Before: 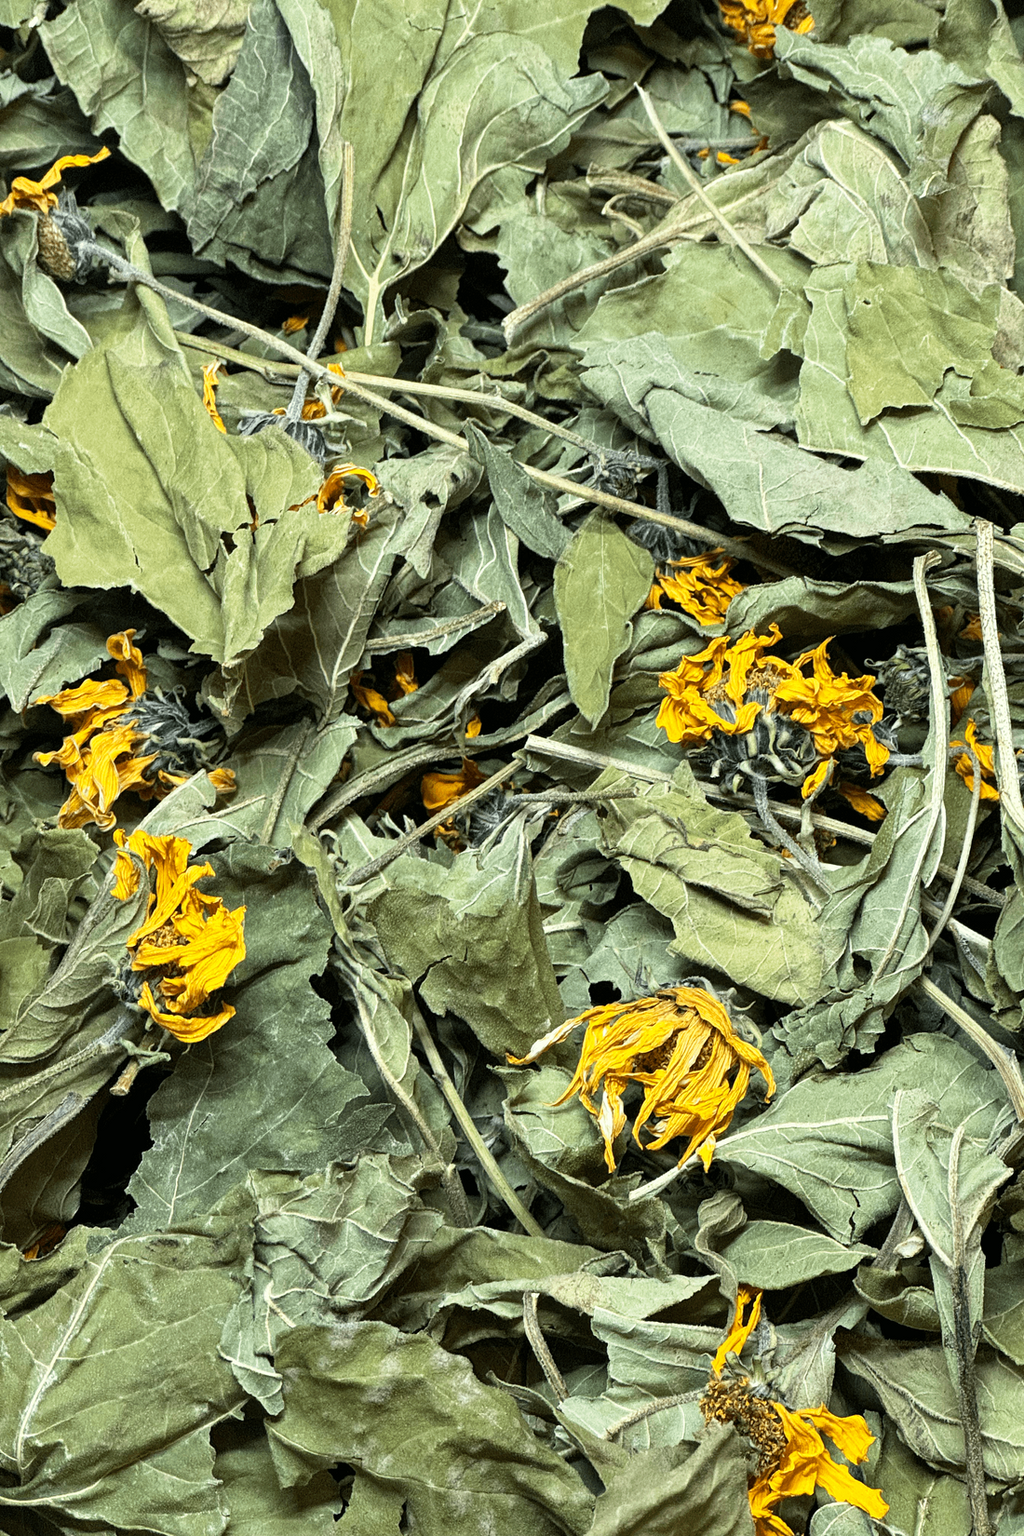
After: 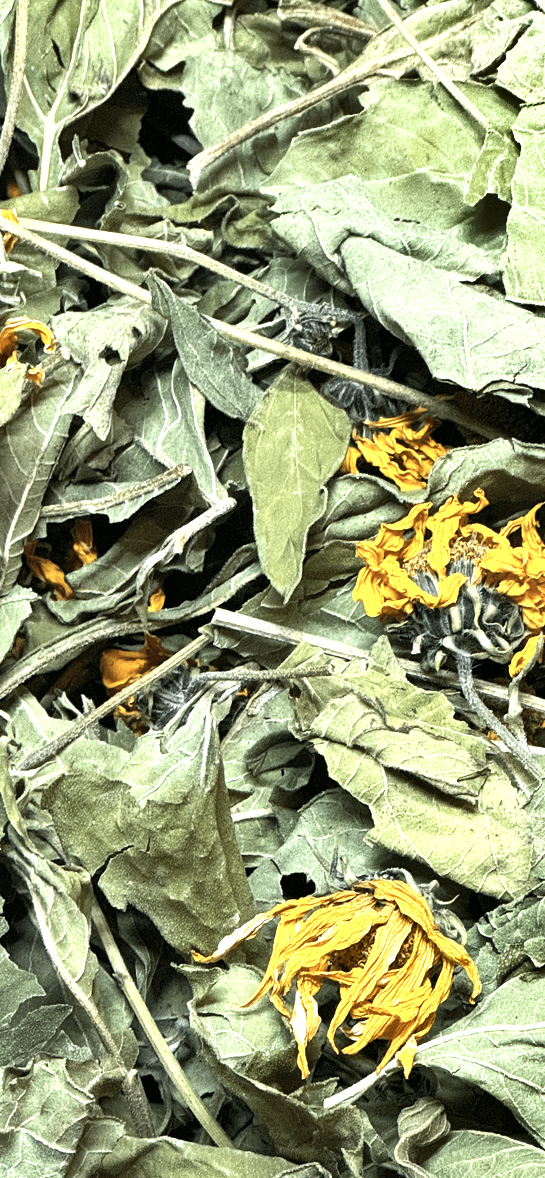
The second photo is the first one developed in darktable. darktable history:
crop: left 32.075%, top 10.976%, right 18.355%, bottom 17.596%
shadows and highlights: shadows 43.71, white point adjustment -1.46, soften with gaussian
color correction: saturation 0.8
exposure: exposure 0.7 EV, compensate highlight preservation false
